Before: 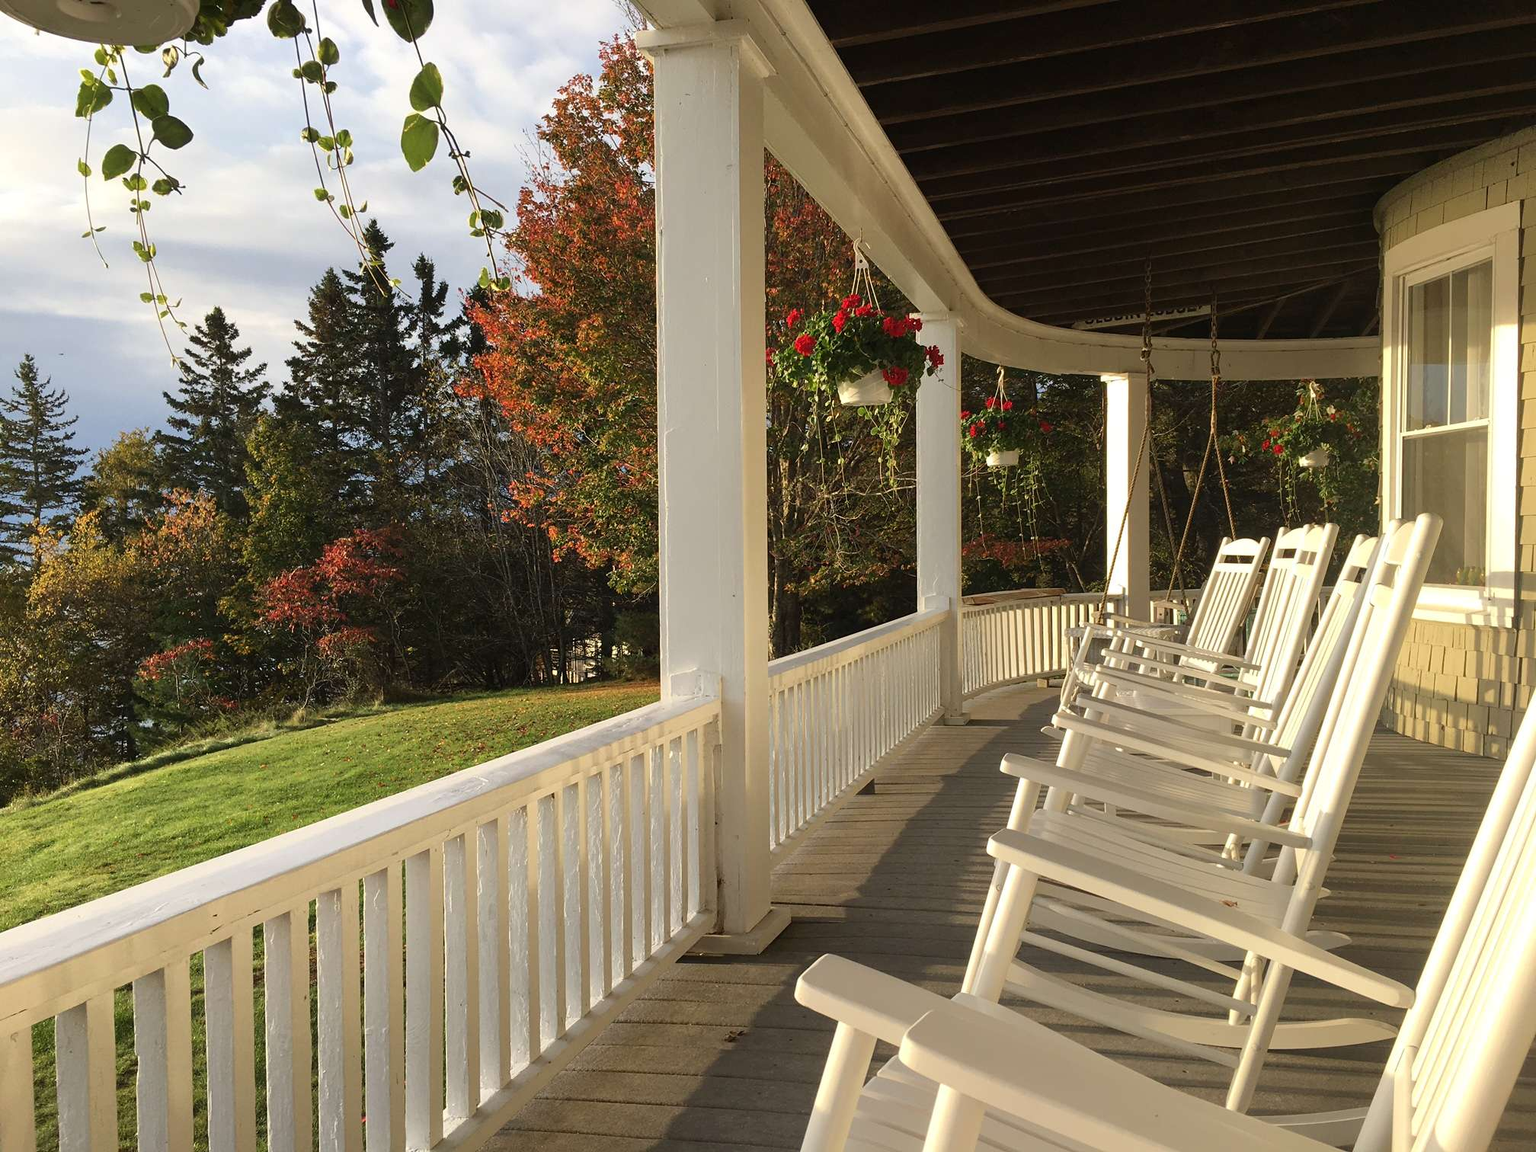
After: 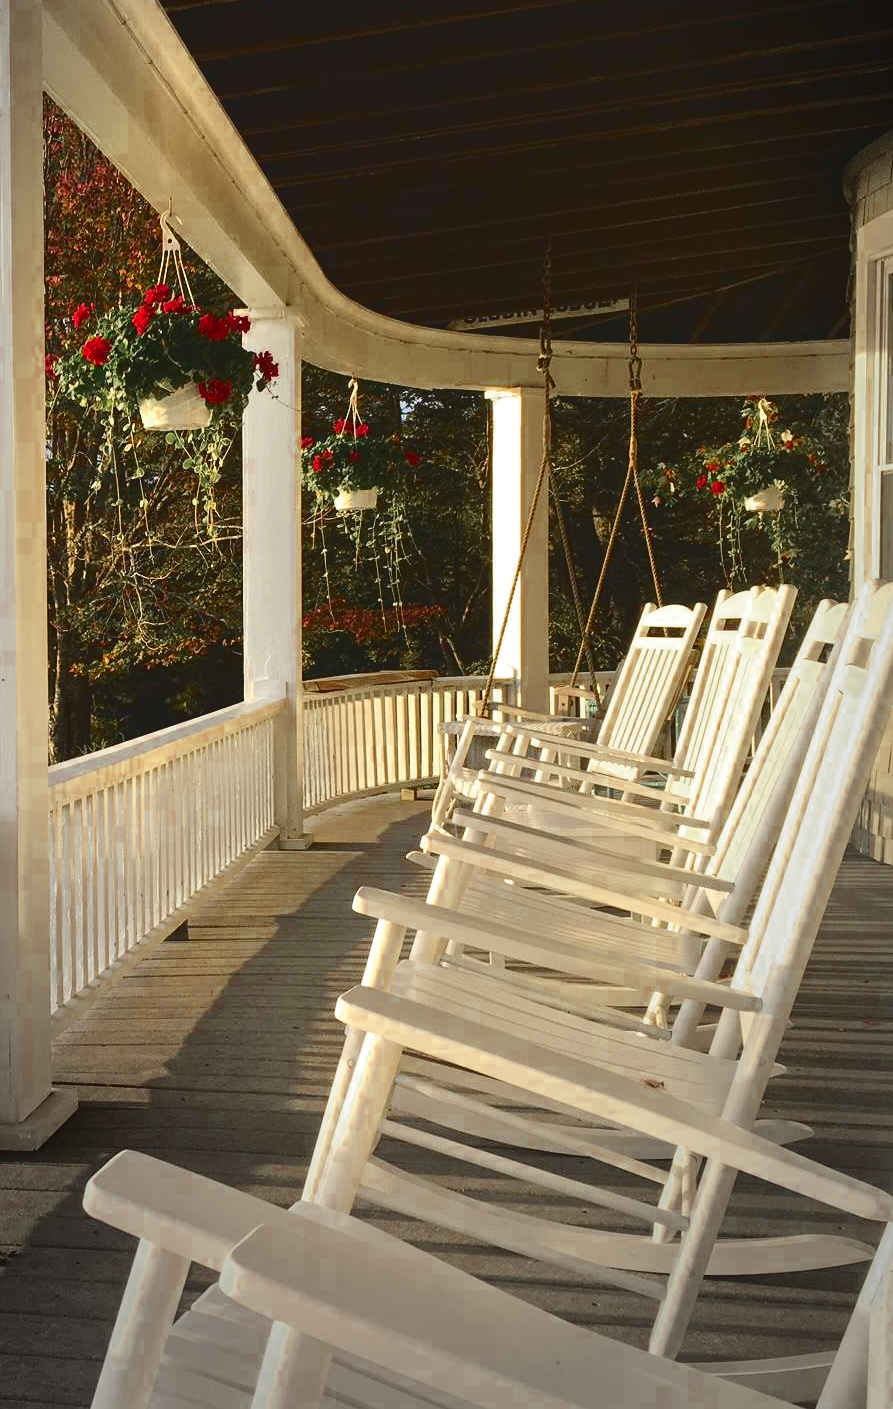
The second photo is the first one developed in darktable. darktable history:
vignetting: center (-0.065, -0.305), automatic ratio true
exposure: exposure 0.606 EV, compensate highlight preservation false
color zones: curves: ch0 [(0.11, 0.396) (0.195, 0.36) (0.25, 0.5) (0.303, 0.412) (0.357, 0.544) (0.75, 0.5) (0.967, 0.328)]; ch1 [(0, 0.468) (0.112, 0.512) (0.202, 0.6) (0.25, 0.5) (0.307, 0.352) (0.357, 0.544) (0.75, 0.5) (0.963, 0.524)]
crop: left 47.626%, top 6.782%, right 8.055%
tone equalizer: -8 EV -0.002 EV, -7 EV 0.004 EV, -6 EV -0.029 EV, -5 EV 0.016 EV, -4 EV -0.011 EV, -3 EV 0.033 EV, -2 EV -0.055 EV, -1 EV -0.318 EV, +0 EV -0.567 EV, mask exposure compensation -0.504 EV
tone curve: curves: ch0 [(0, 0) (0.003, 0.103) (0.011, 0.103) (0.025, 0.105) (0.044, 0.108) (0.069, 0.108) (0.1, 0.111) (0.136, 0.121) (0.177, 0.145) (0.224, 0.174) (0.277, 0.223) (0.335, 0.289) (0.399, 0.374) (0.468, 0.47) (0.543, 0.579) (0.623, 0.687) (0.709, 0.787) (0.801, 0.879) (0.898, 0.942) (1, 1)], color space Lab, independent channels, preserve colors none
